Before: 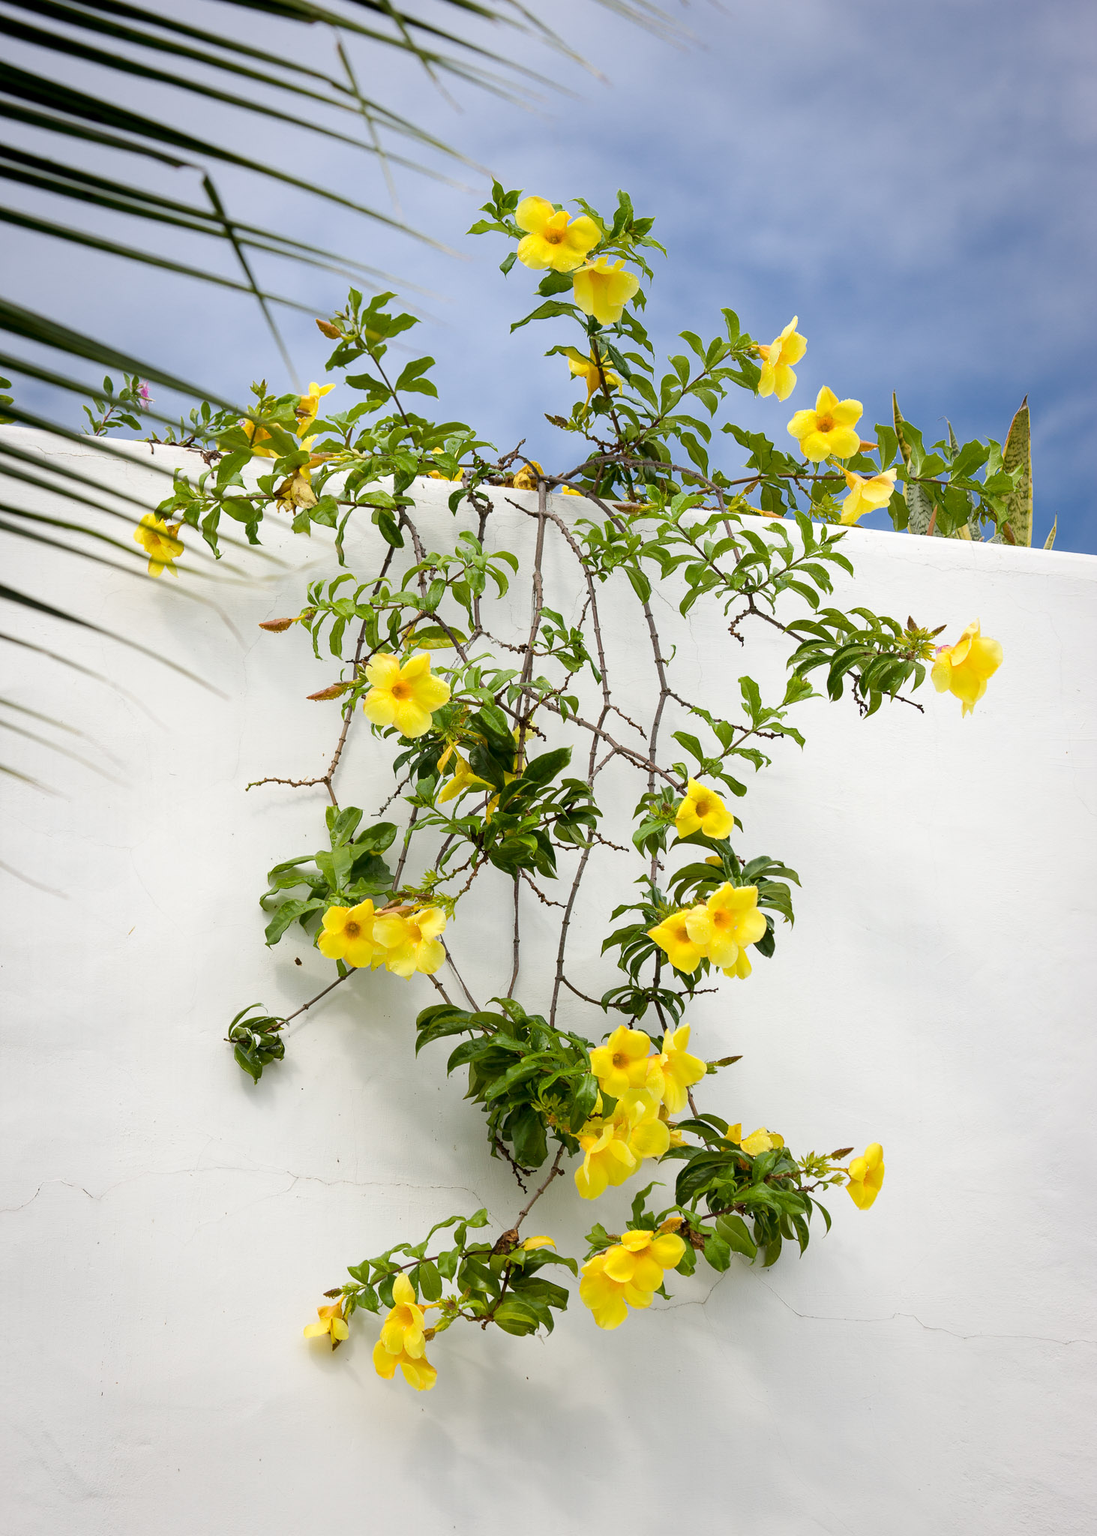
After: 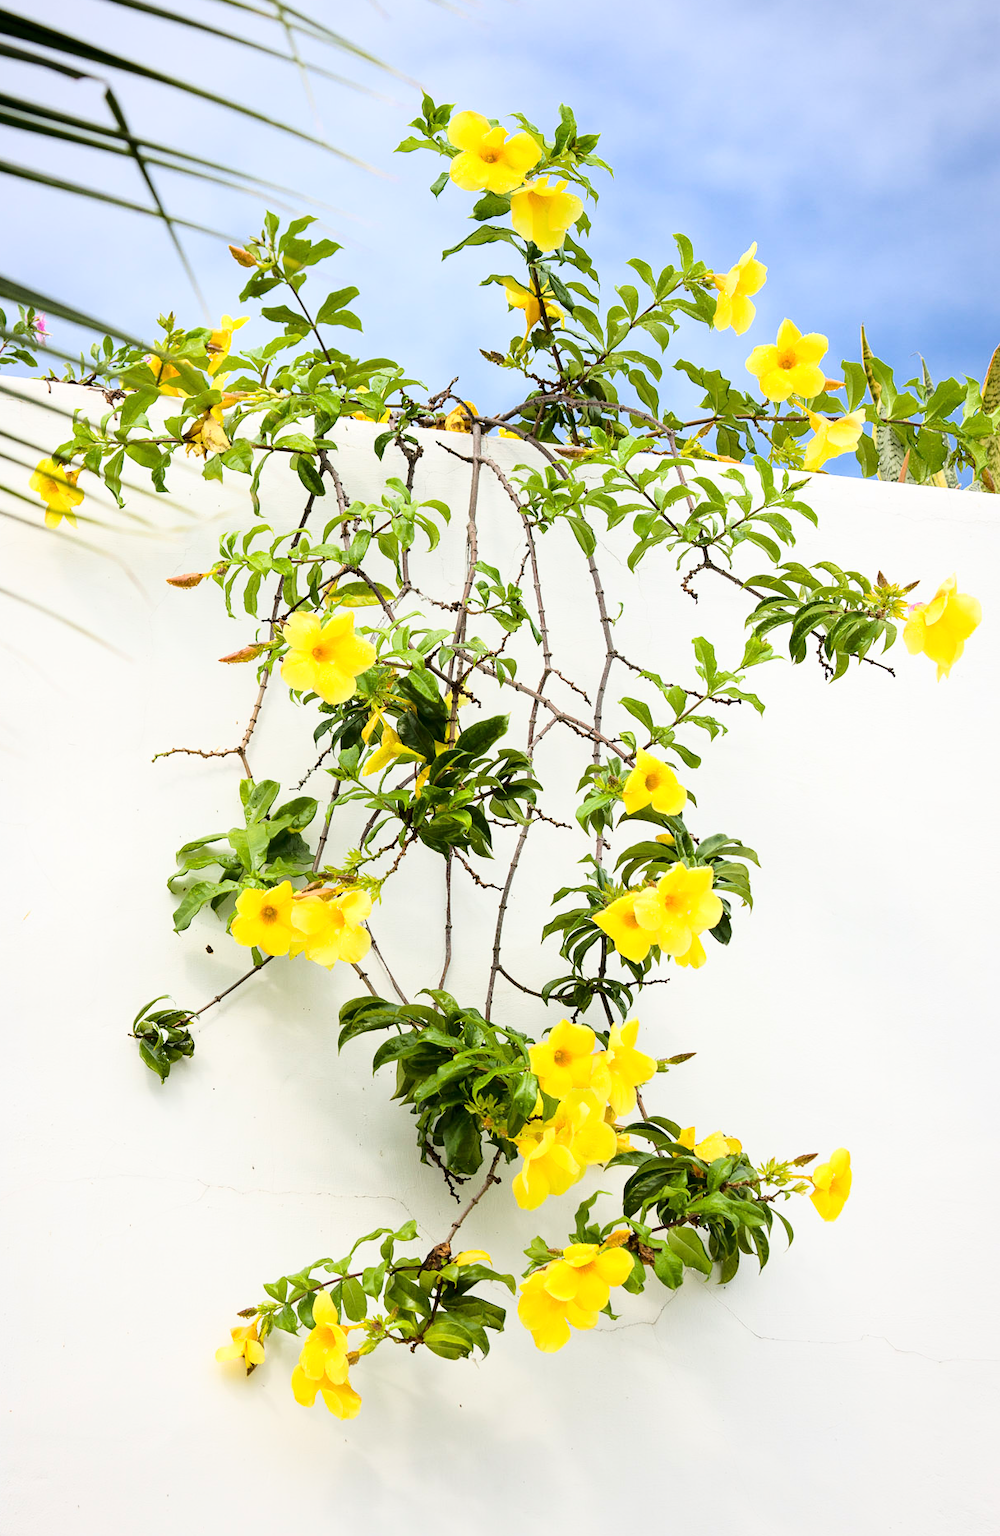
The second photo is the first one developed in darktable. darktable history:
crop: left 9.801%, top 6.22%, right 6.962%, bottom 2.484%
base curve: curves: ch0 [(0, 0) (0.028, 0.03) (0.121, 0.232) (0.46, 0.748) (0.859, 0.968) (1, 1)]
